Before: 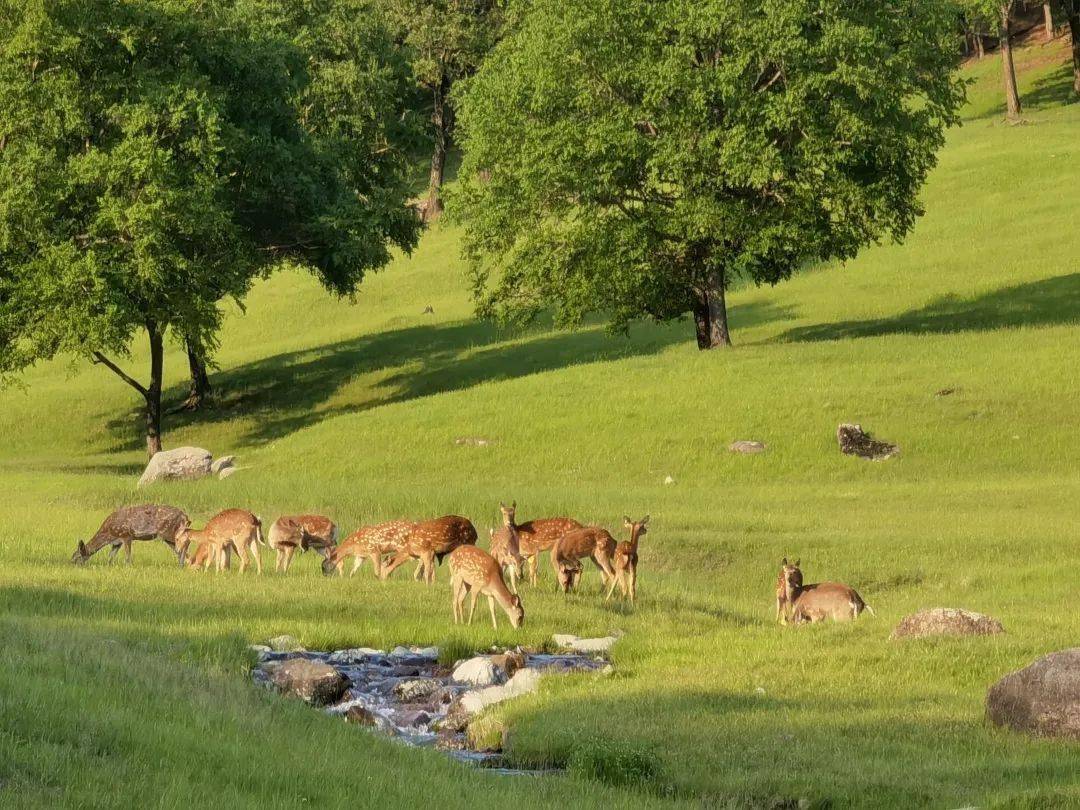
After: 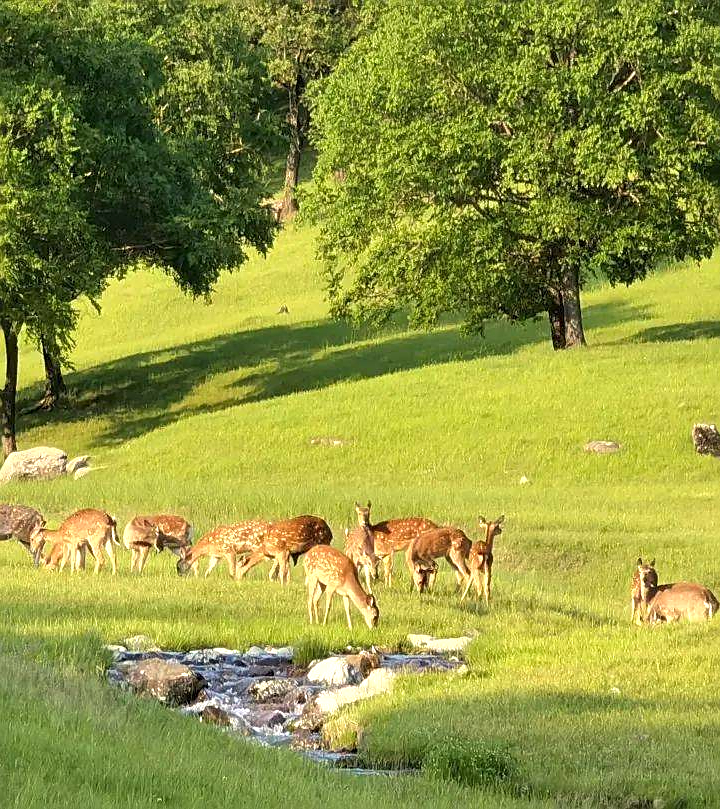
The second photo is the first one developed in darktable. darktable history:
crop and rotate: left 13.438%, right 19.867%
sharpen: on, module defaults
exposure: exposure 0.651 EV, compensate highlight preservation false
color correction: highlights b* 2.98
